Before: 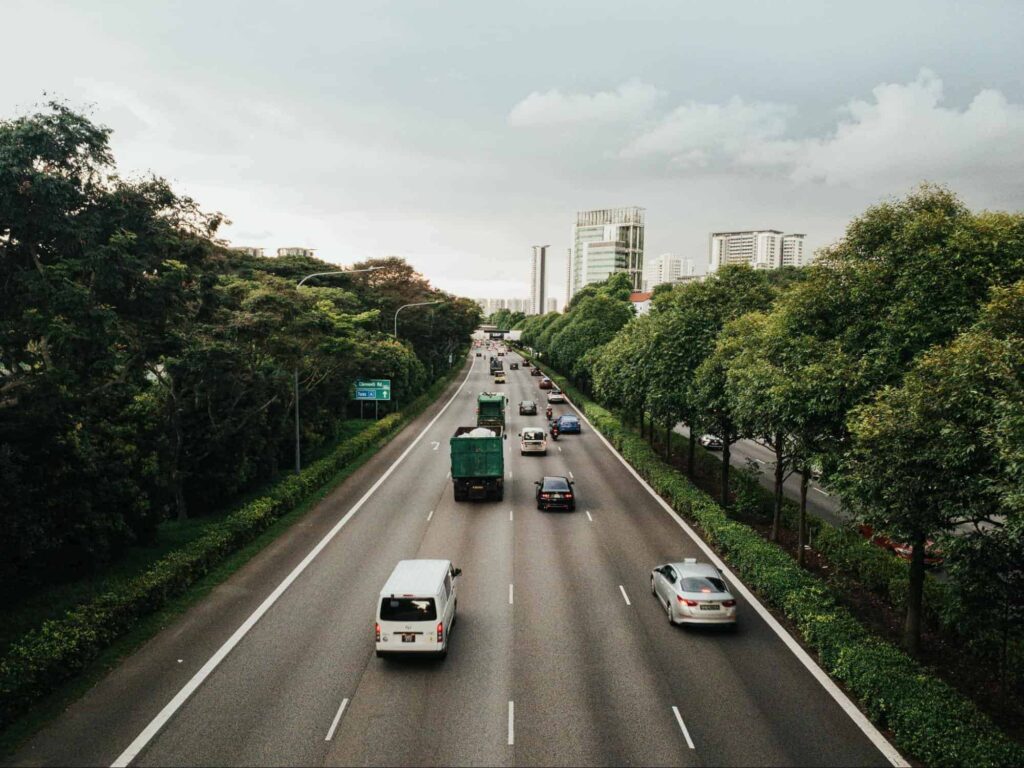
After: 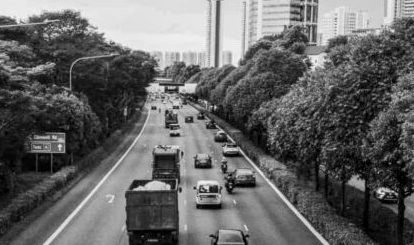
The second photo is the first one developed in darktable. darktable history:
monochrome: a -6.99, b 35.61, size 1.4
crop: left 31.751%, top 32.172%, right 27.8%, bottom 35.83%
local contrast: on, module defaults
